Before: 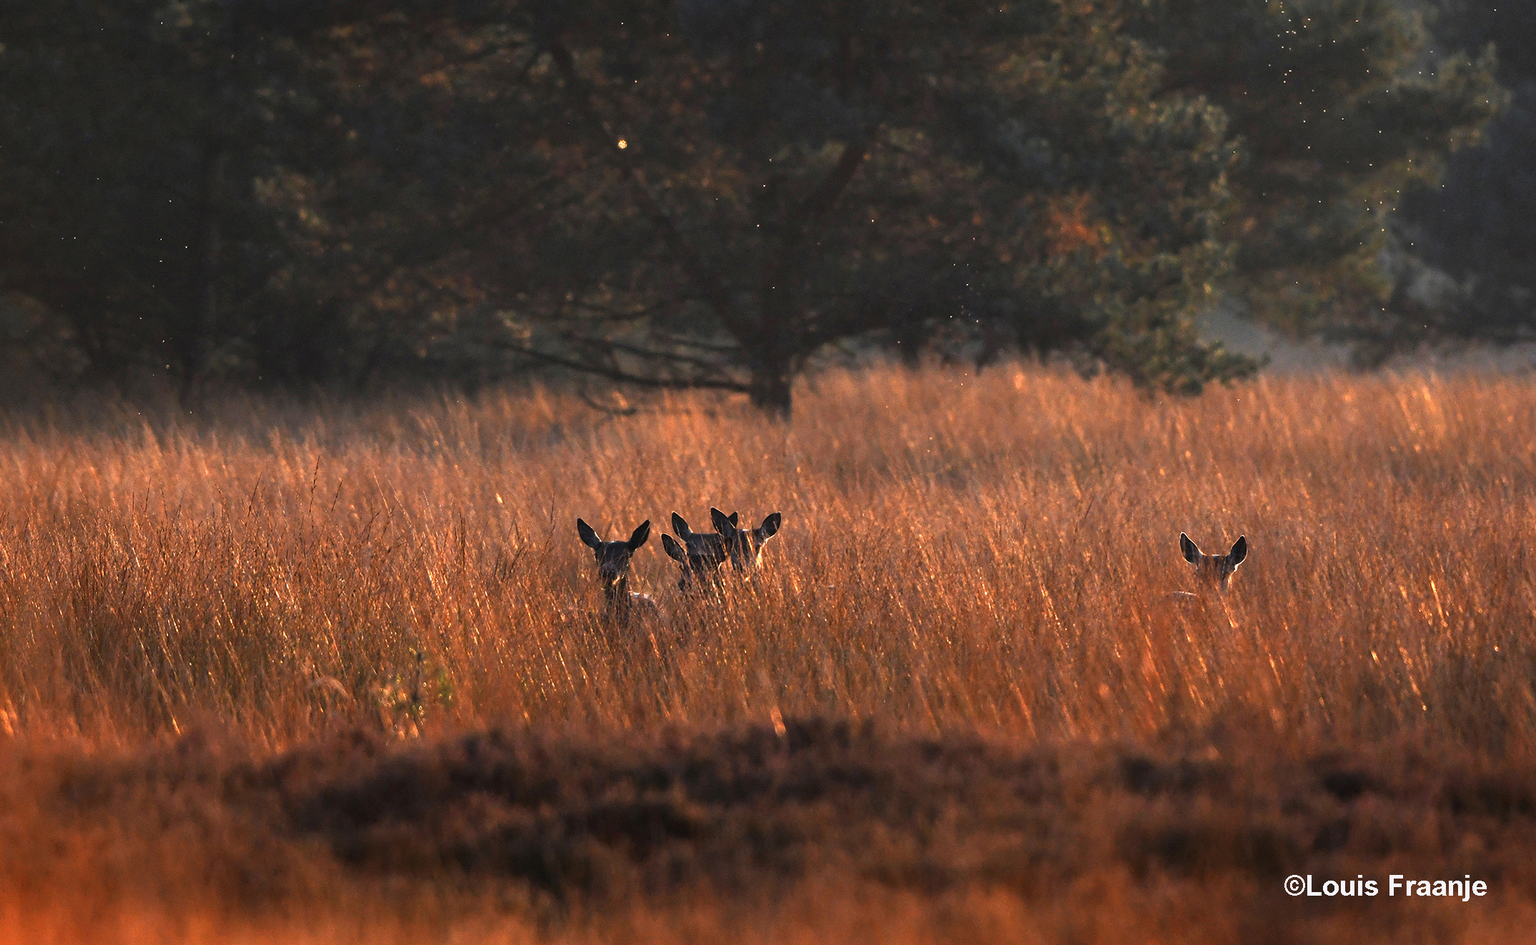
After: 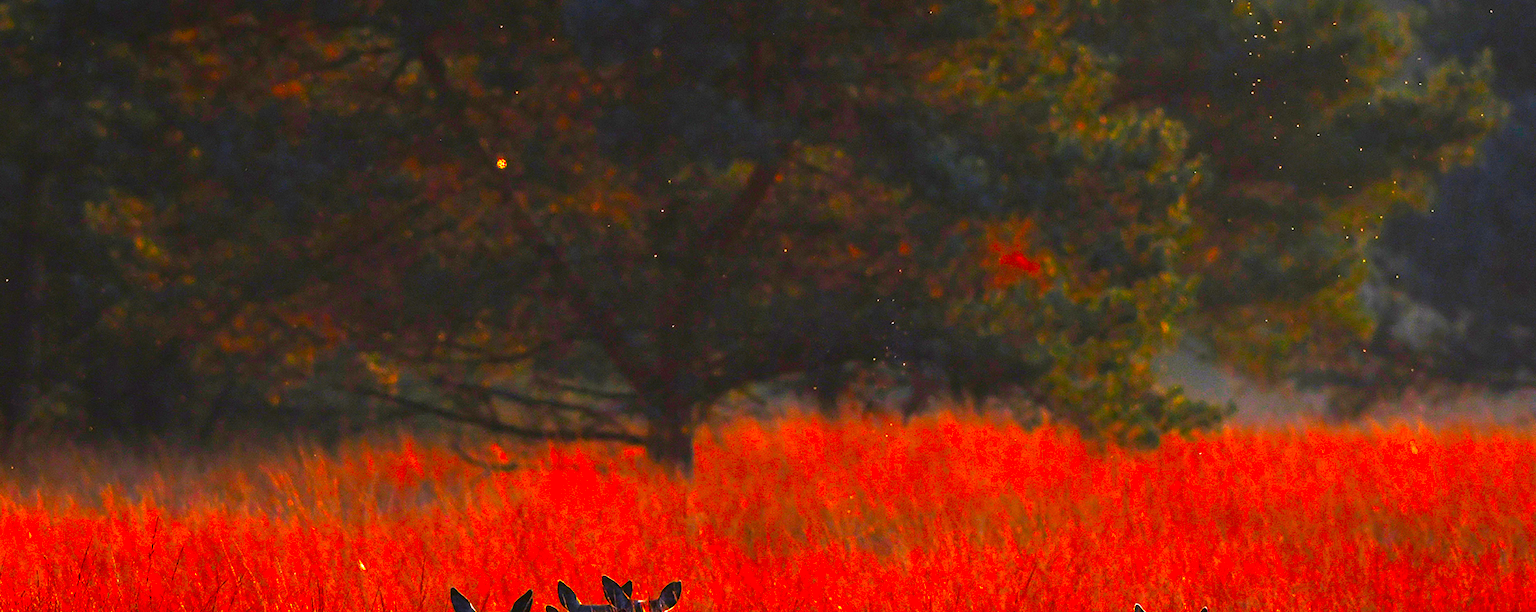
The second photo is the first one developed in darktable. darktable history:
color correction: saturation 3
crop and rotate: left 11.812%, bottom 42.776%
